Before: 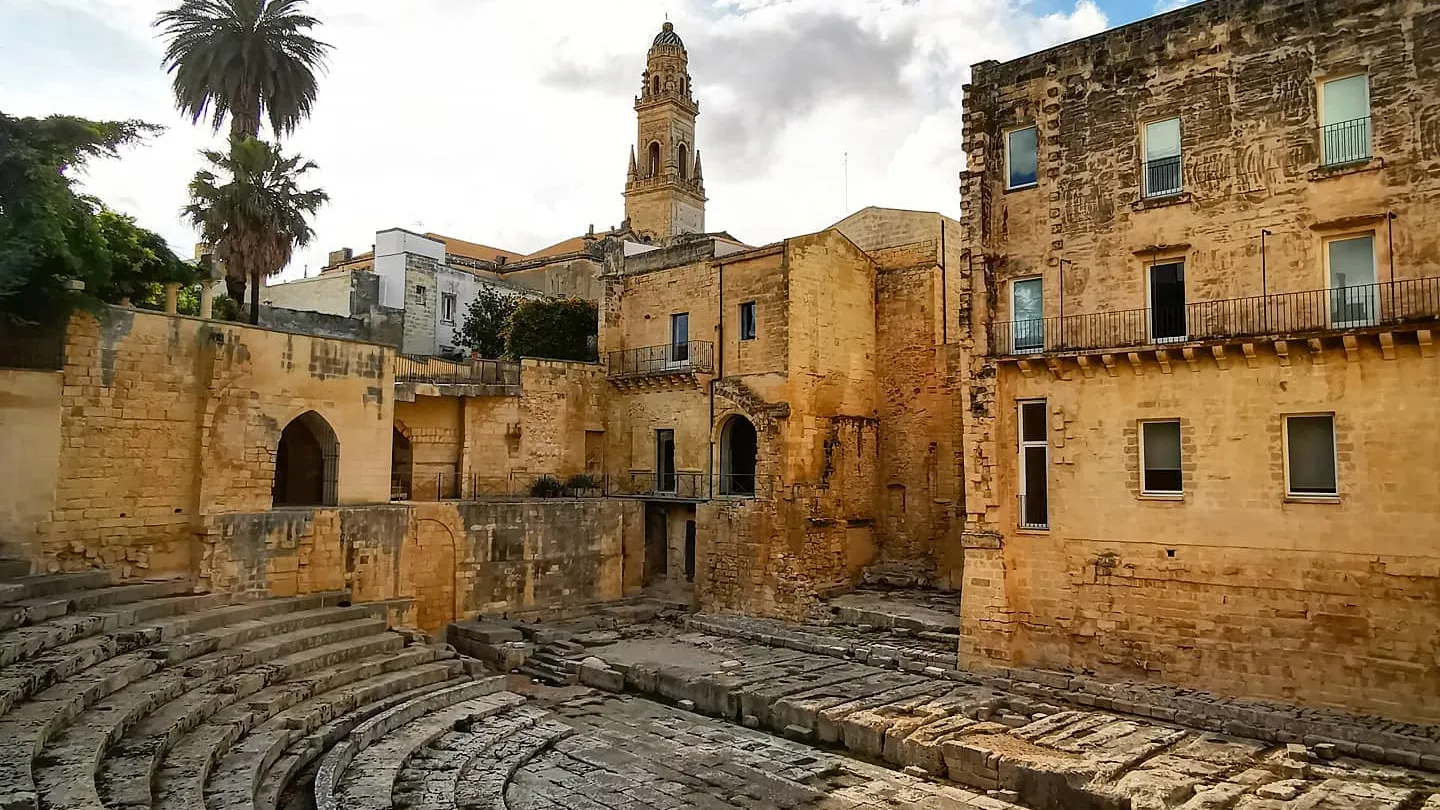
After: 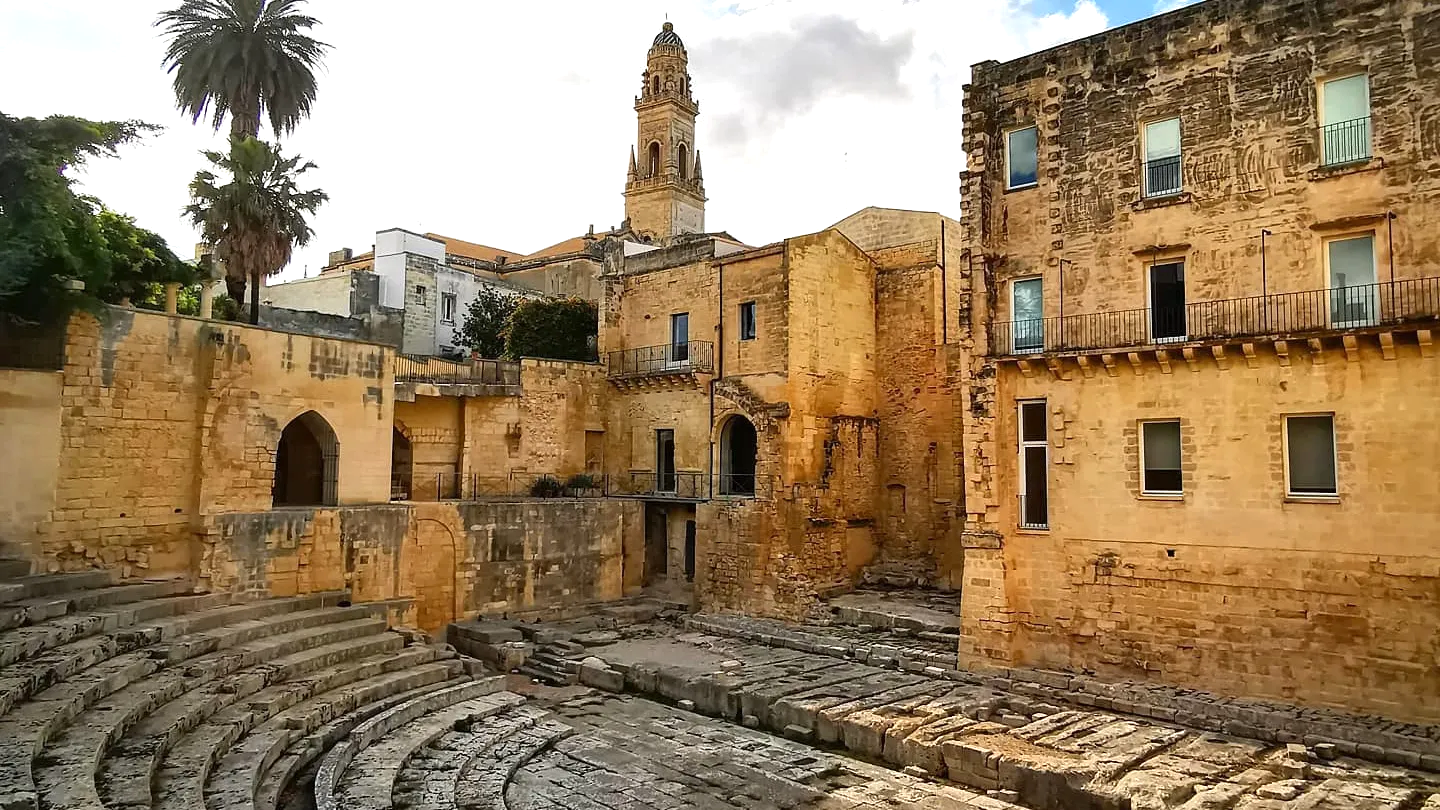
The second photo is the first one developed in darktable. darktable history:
tone equalizer: -8 EV -0.43 EV, -7 EV -0.417 EV, -6 EV -0.315 EV, -5 EV -0.194 EV, -3 EV 0.219 EV, -2 EV 0.341 EV, -1 EV 0.373 EV, +0 EV 0.391 EV, smoothing diameter 24.94%, edges refinement/feathering 6.33, preserve details guided filter
